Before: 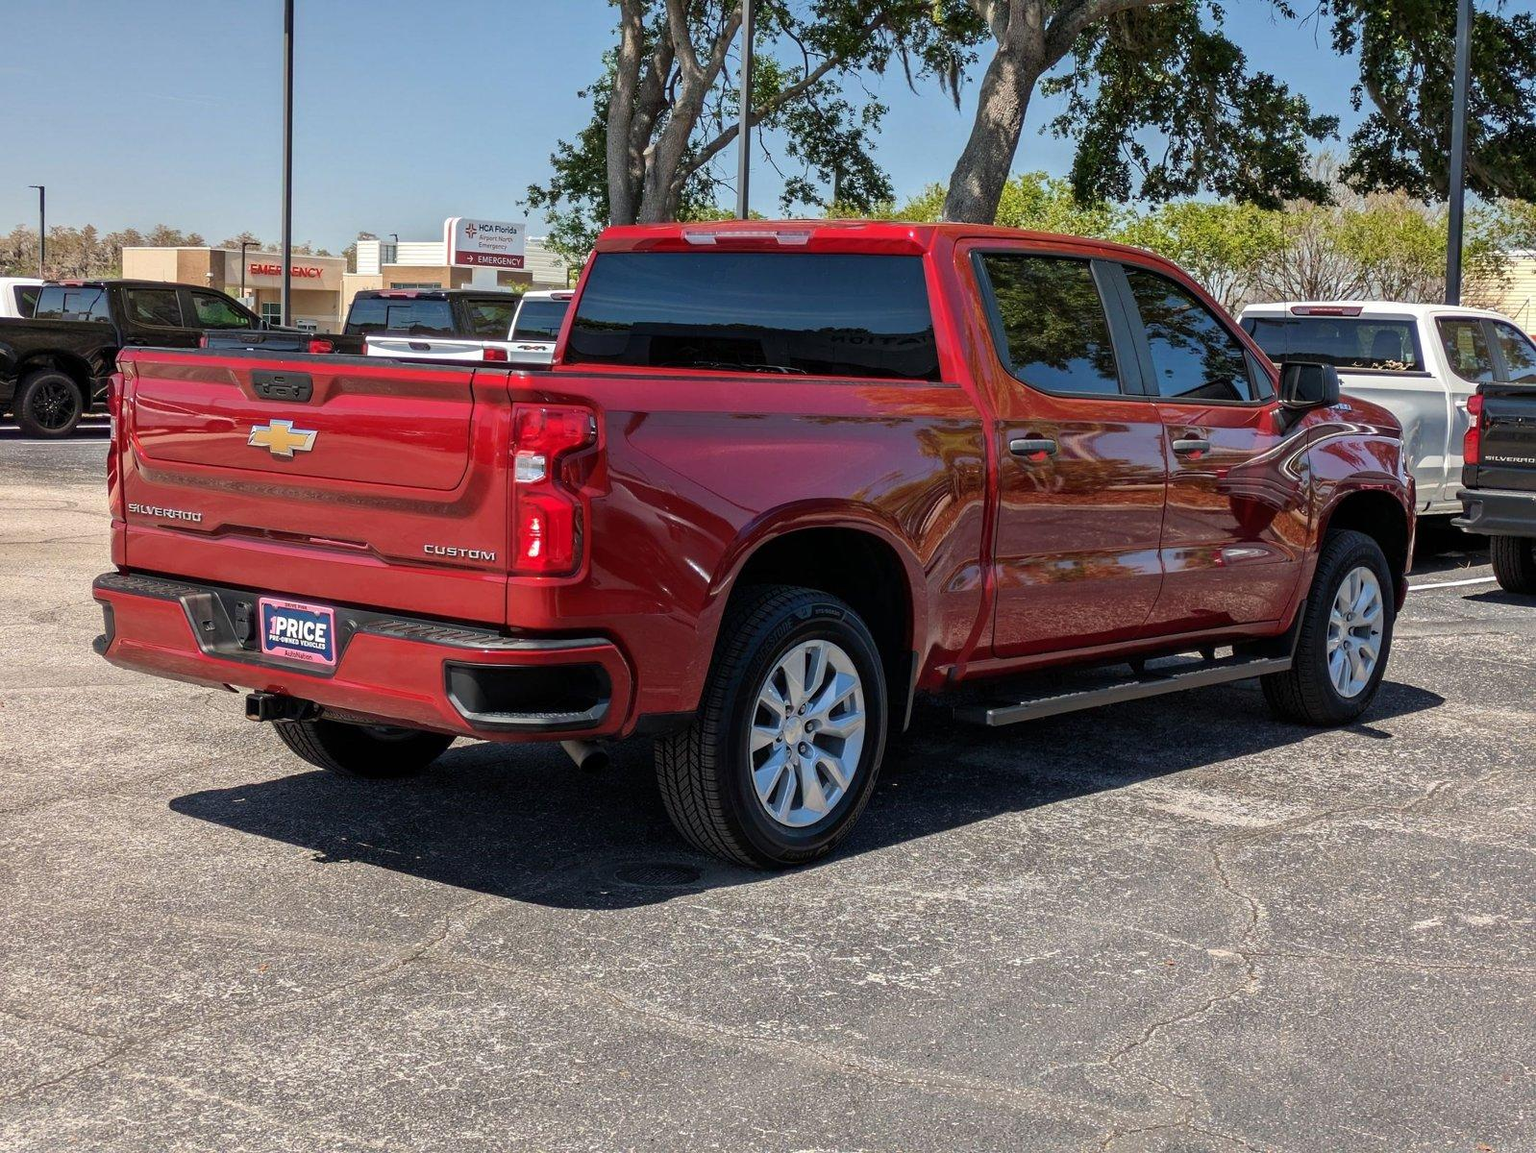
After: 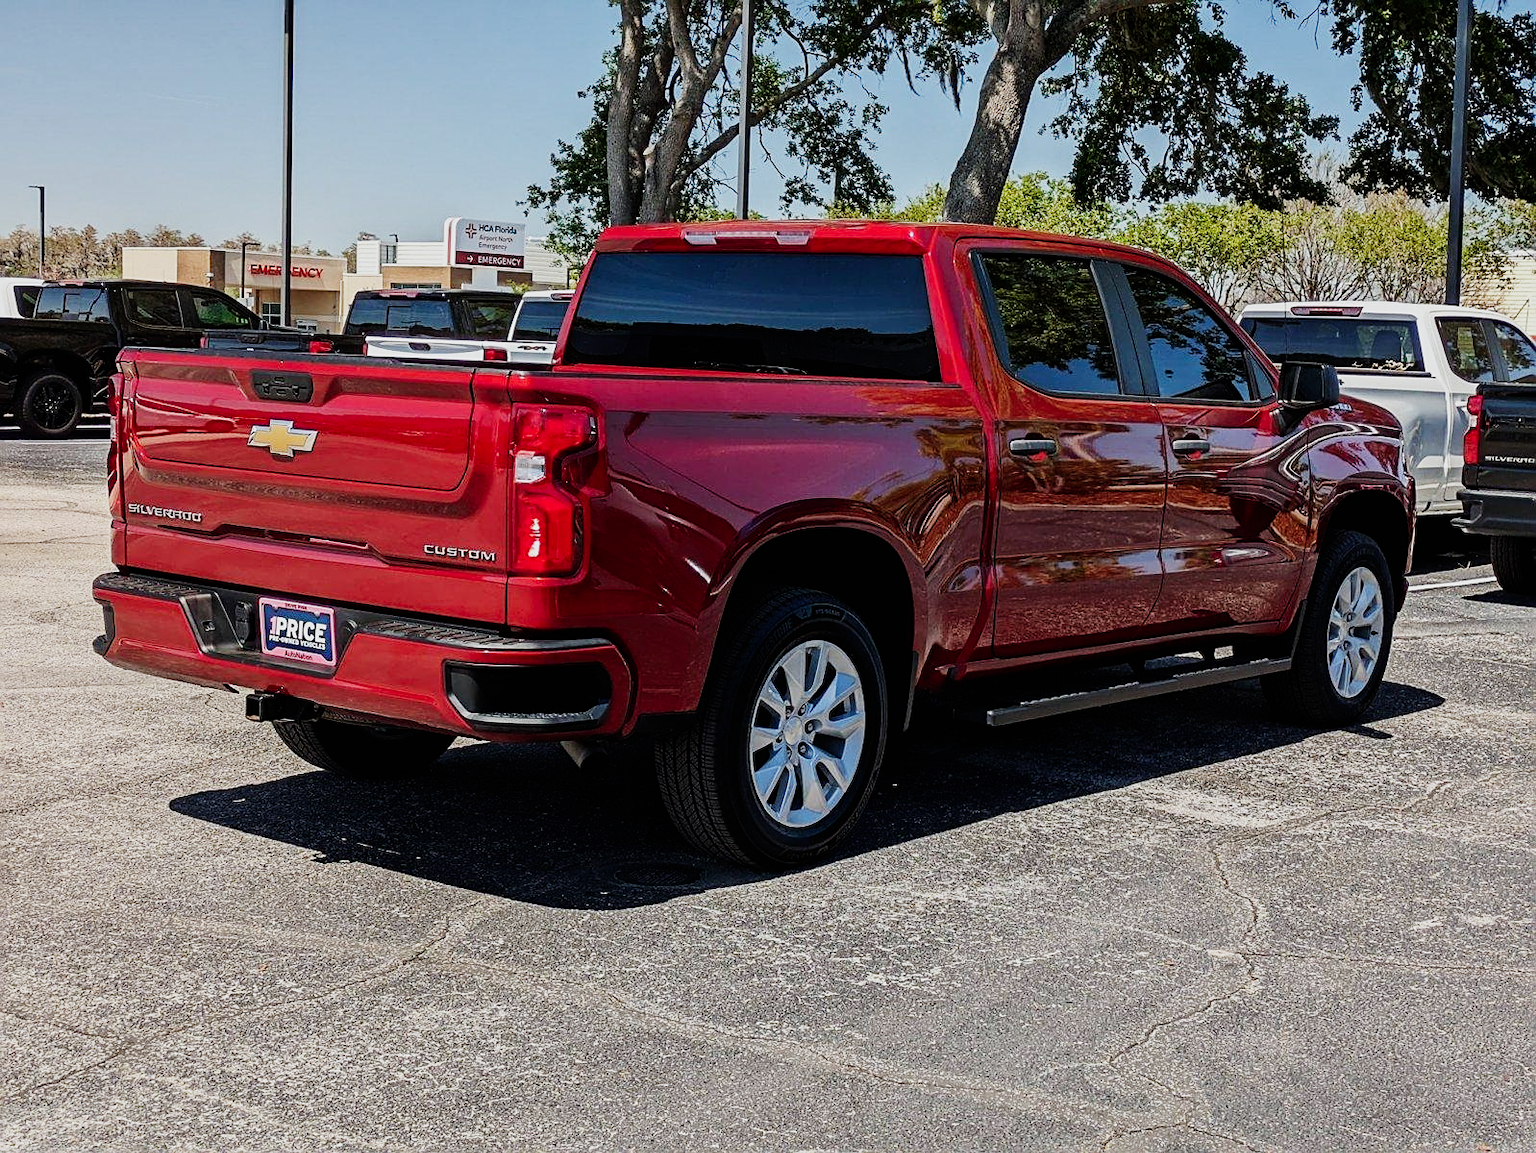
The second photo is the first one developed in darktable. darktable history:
white balance: red 0.986, blue 1.01
sigmoid: contrast 1.7, skew -0.1, preserve hue 0%, red attenuation 0.1, red rotation 0.035, green attenuation 0.1, green rotation -0.017, blue attenuation 0.15, blue rotation -0.052, base primaries Rec2020
sharpen: on, module defaults
